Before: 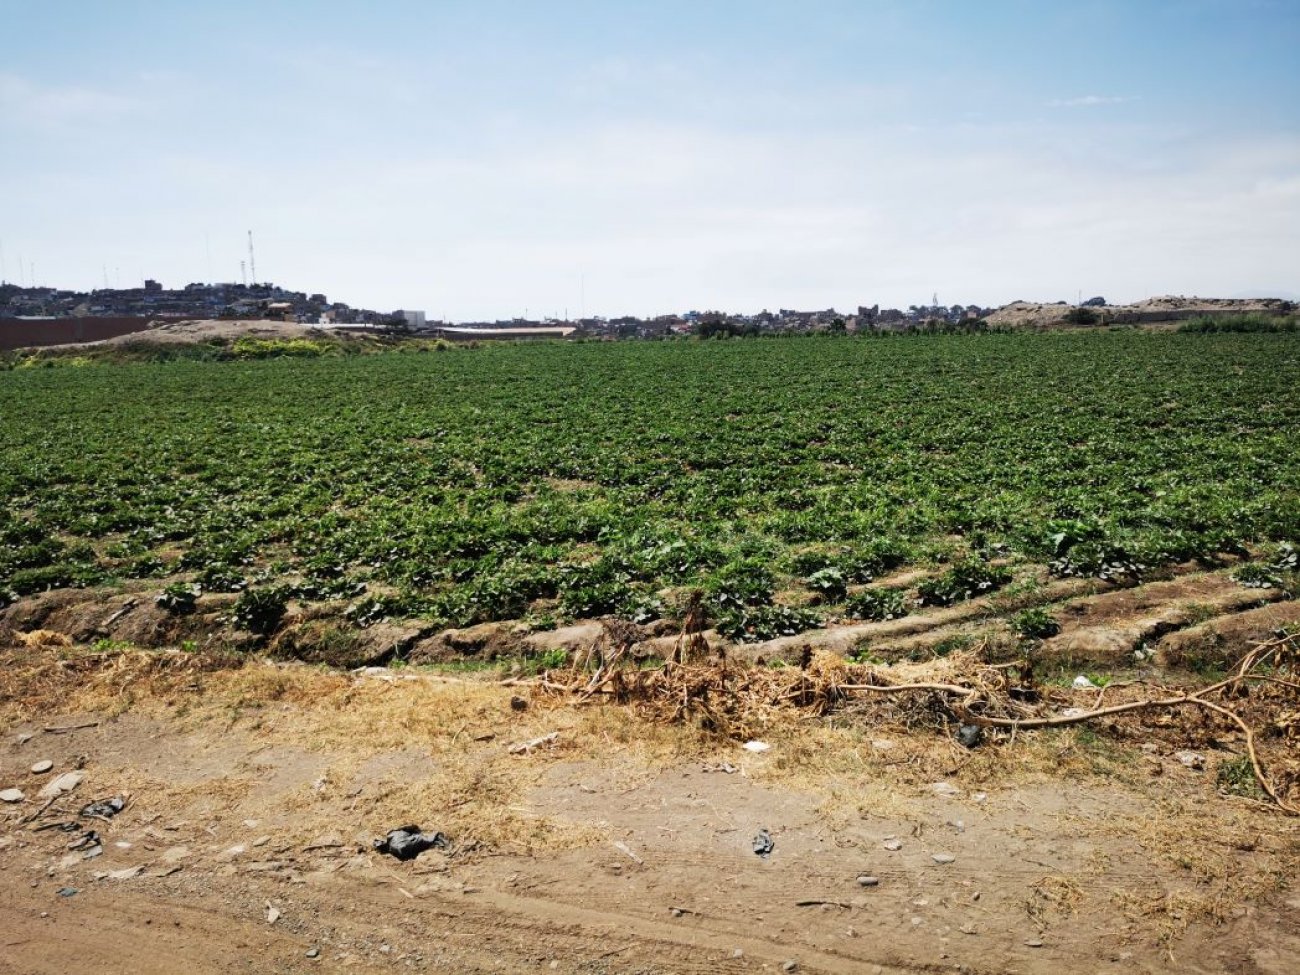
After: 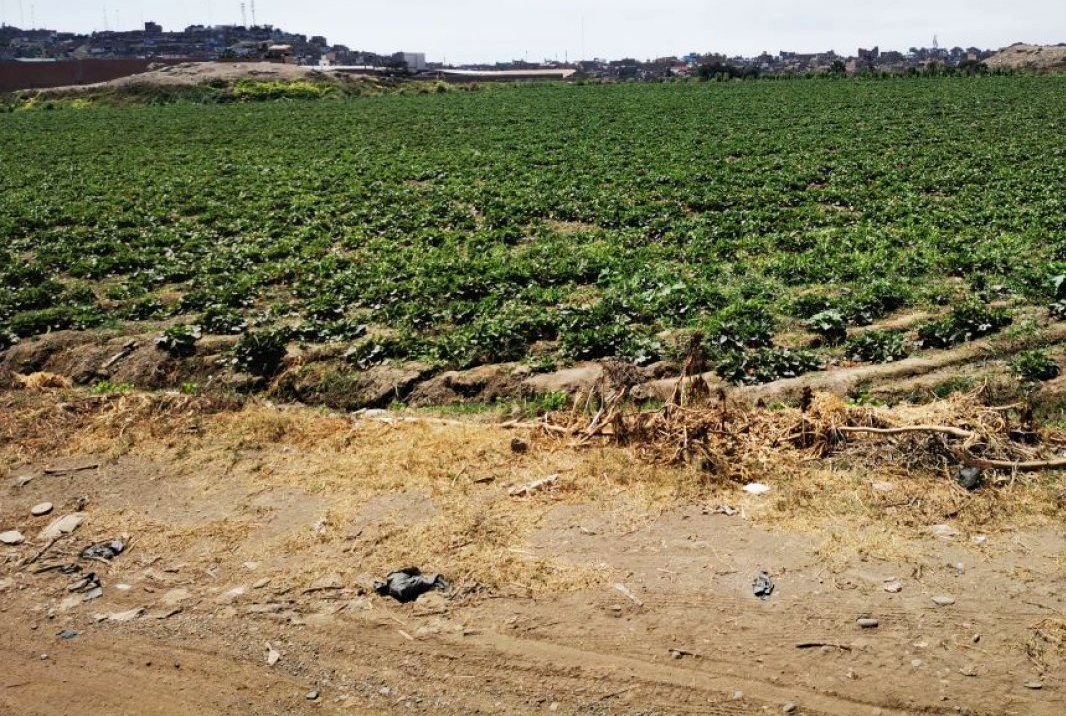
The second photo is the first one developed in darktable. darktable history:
crop: top 26.531%, right 17.959%
haze removal: compatibility mode true, adaptive false
